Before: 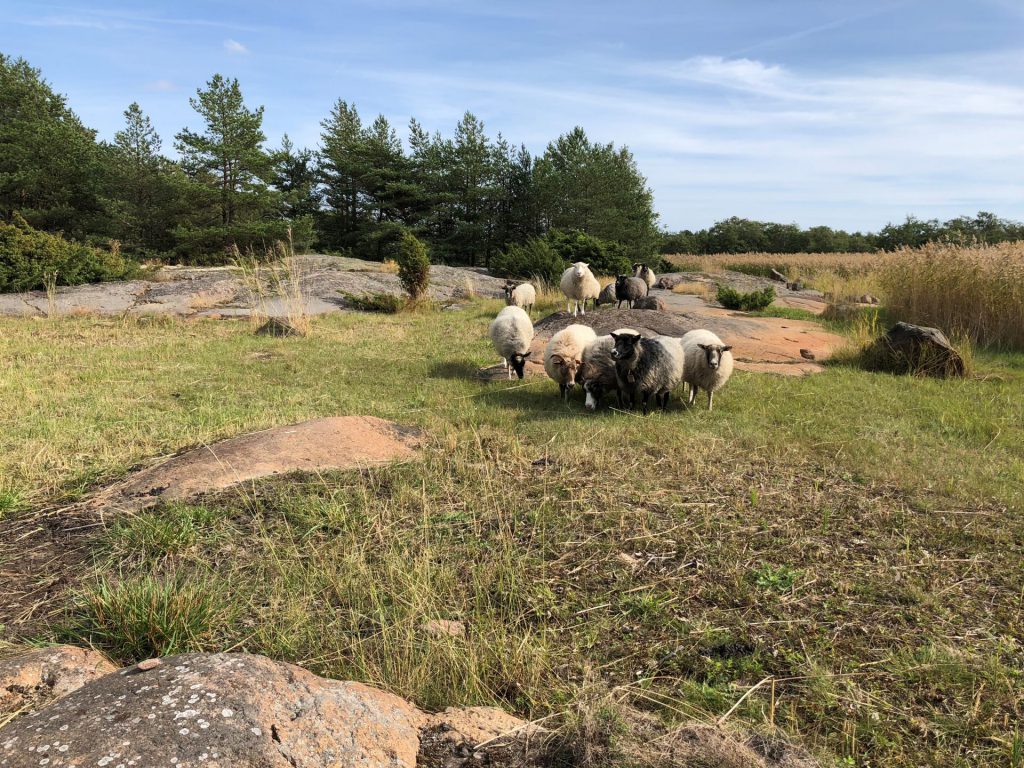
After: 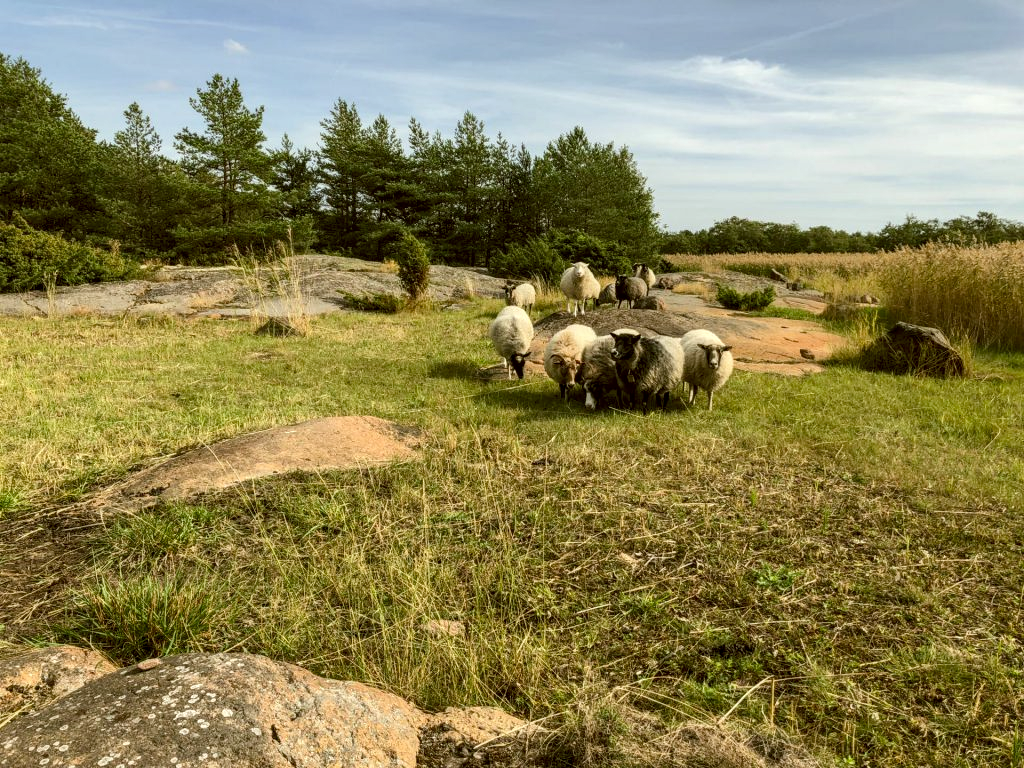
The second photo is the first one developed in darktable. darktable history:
local contrast: detail 130%
color correction: highlights a* -1.82, highlights b* 10.11, shadows a* 0.21, shadows b* 19.35
